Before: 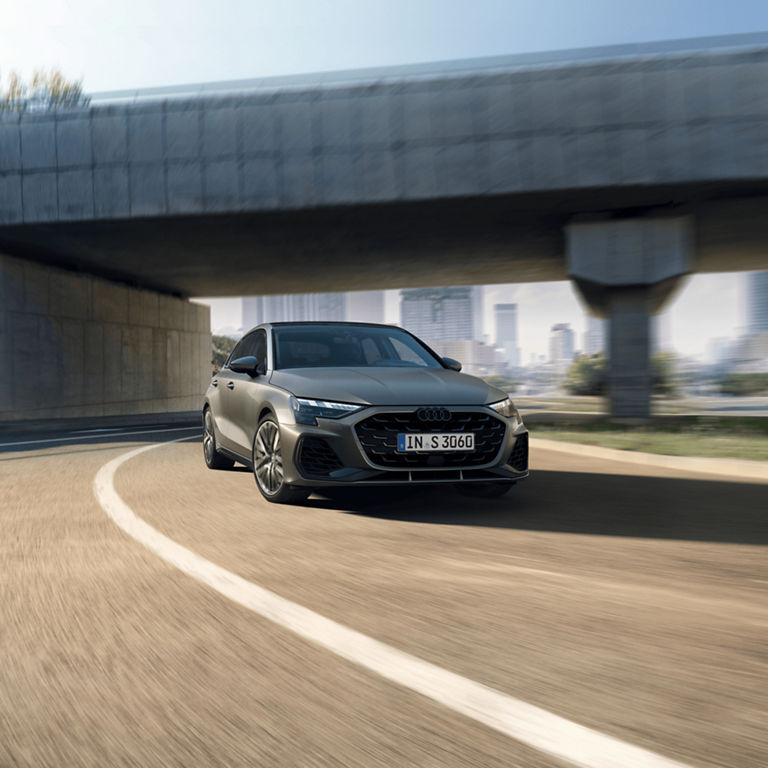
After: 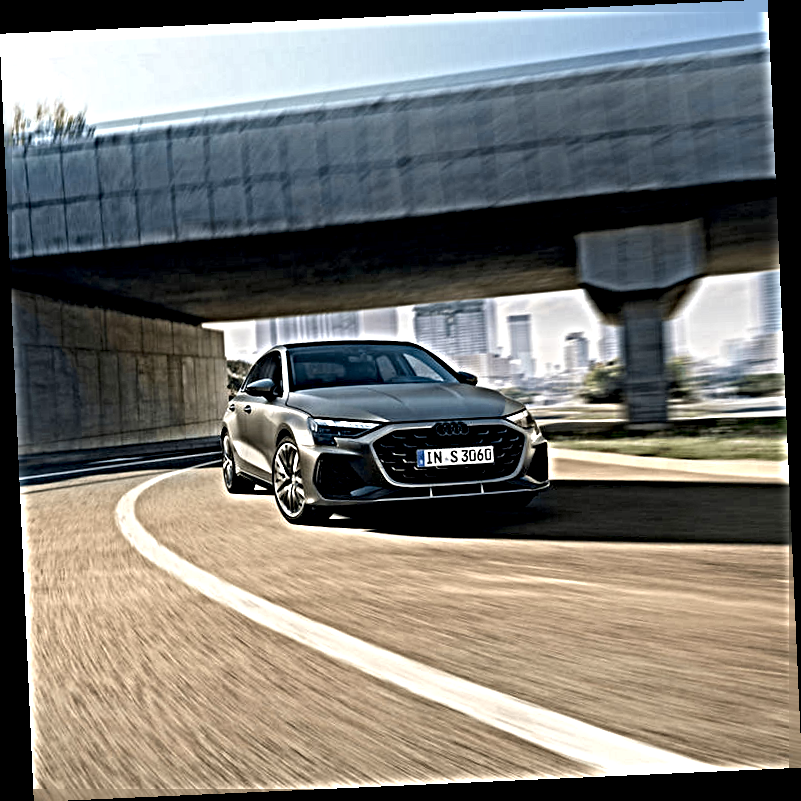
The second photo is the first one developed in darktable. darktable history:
sharpen: radius 6.3, amount 1.8, threshold 0
tone equalizer: on, module defaults
exposure: black level correction 0.009, exposure 0.119 EV, compensate highlight preservation false
rotate and perspective: rotation -2.56°, automatic cropping off
